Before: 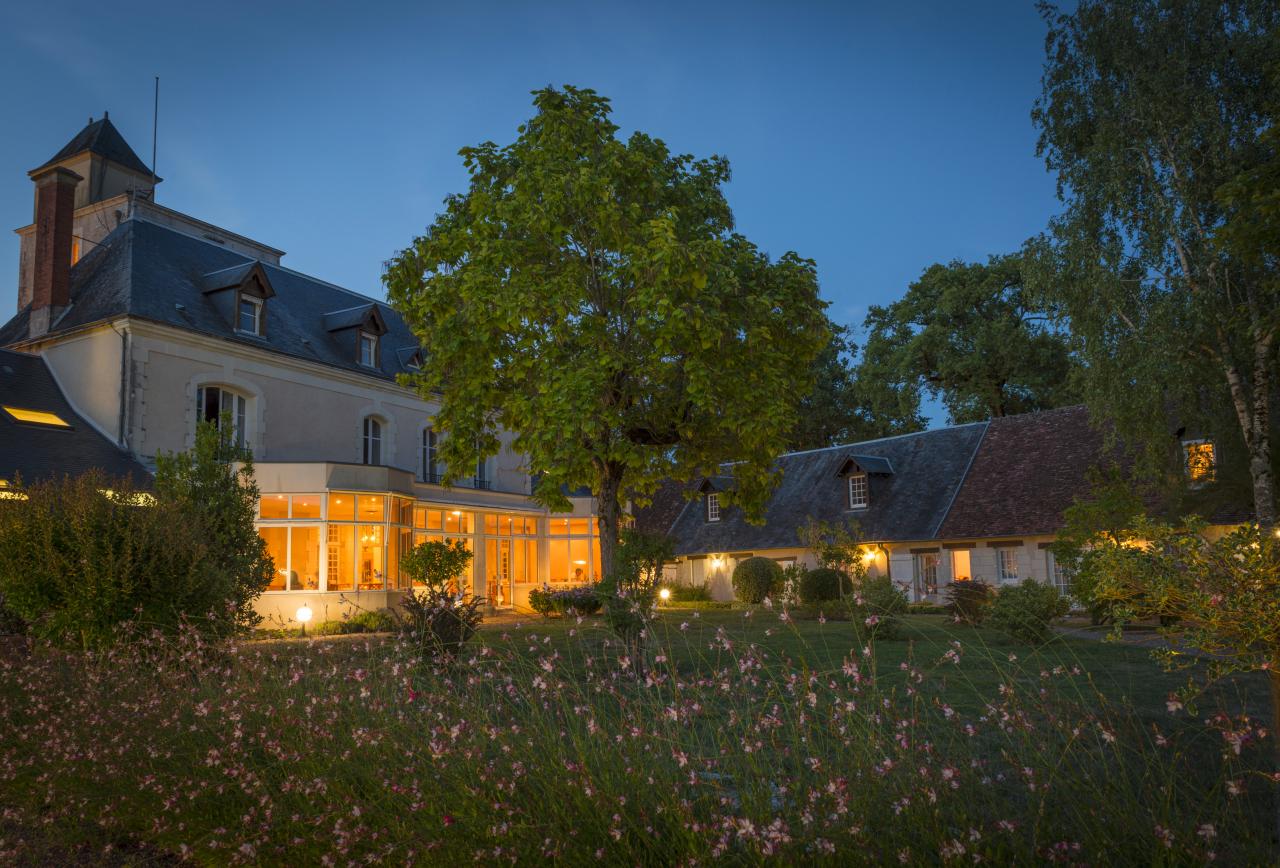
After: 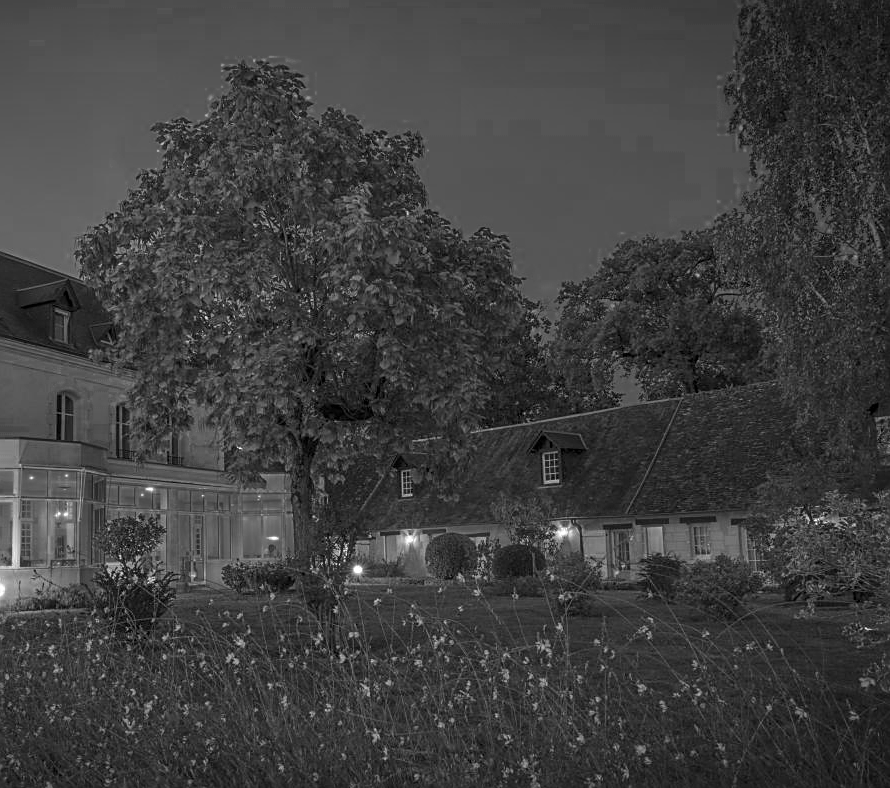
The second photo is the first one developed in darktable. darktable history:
exposure: compensate highlight preservation false
sharpen: on, module defaults
crop and rotate: left 24.034%, top 2.838%, right 6.406%, bottom 6.299%
color zones: curves: ch0 [(0.002, 0.589) (0.107, 0.484) (0.146, 0.249) (0.217, 0.352) (0.309, 0.525) (0.39, 0.404) (0.455, 0.169) (0.597, 0.055) (0.724, 0.212) (0.775, 0.691) (0.869, 0.571) (1, 0.587)]; ch1 [(0, 0) (0.143, 0) (0.286, 0) (0.429, 0) (0.571, 0) (0.714, 0) (0.857, 0)]
shadows and highlights: shadows 12, white point adjustment 1.2, soften with gaussian
